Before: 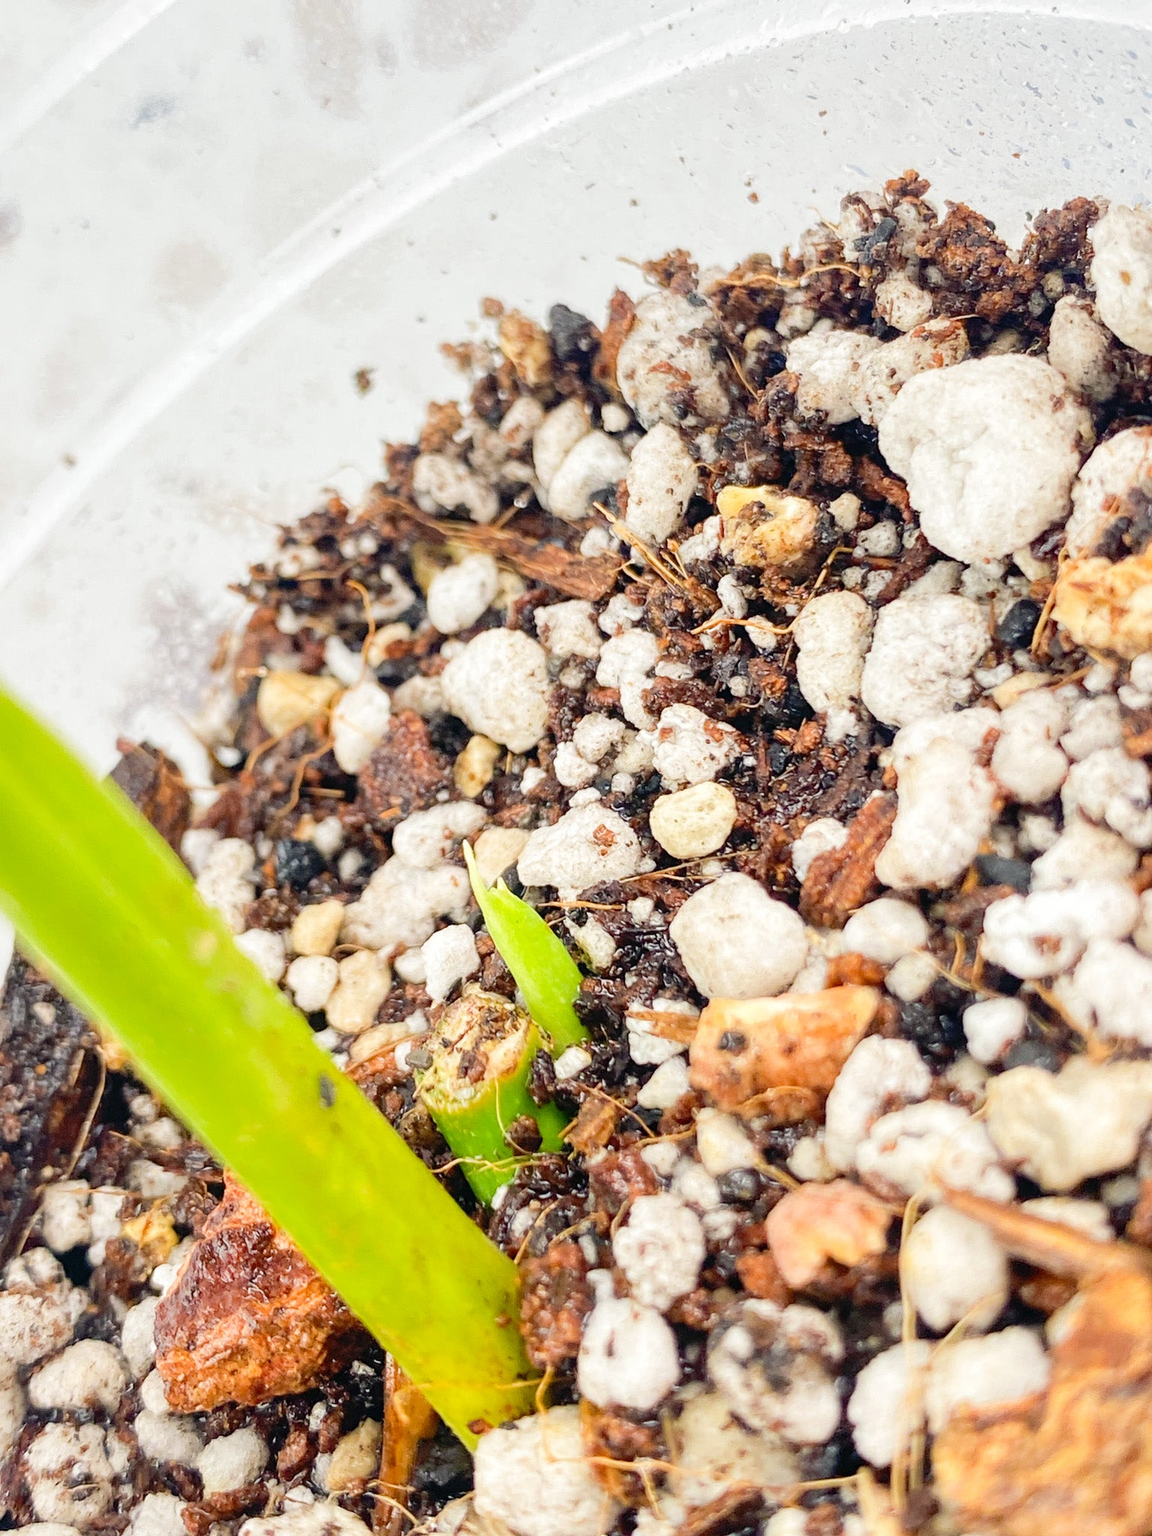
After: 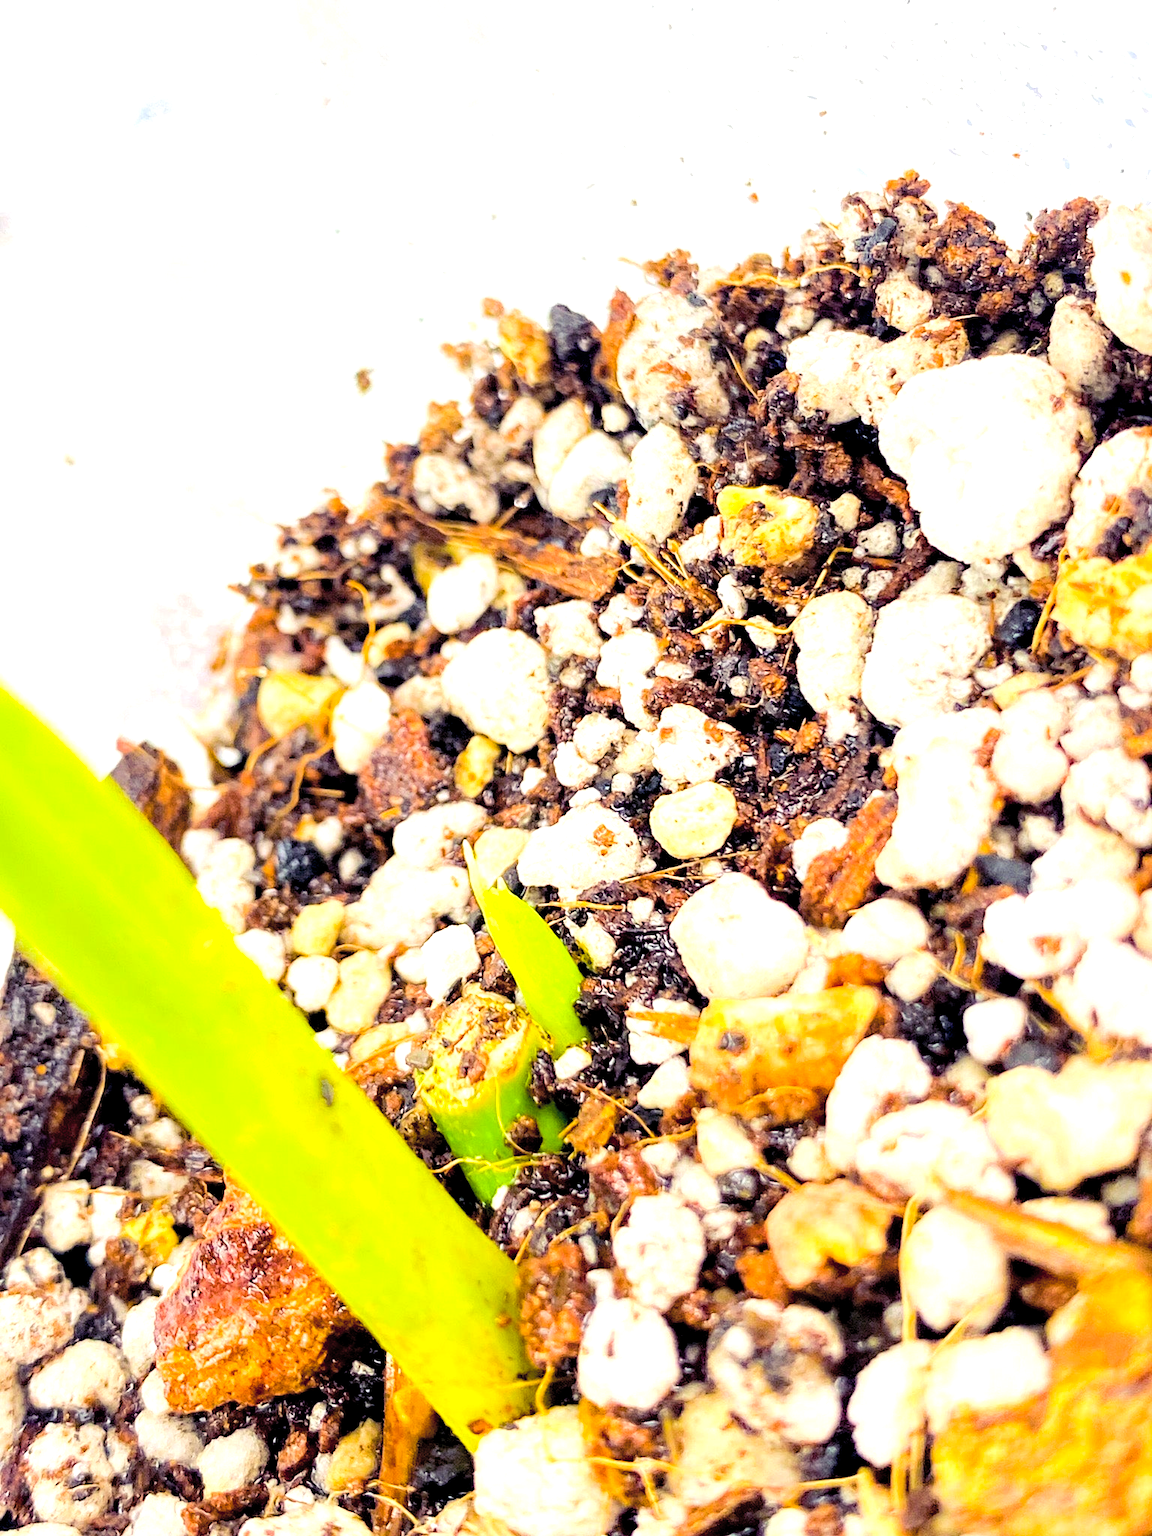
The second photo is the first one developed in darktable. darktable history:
exposure: black level correction 0.01, exposure 0.015 EV, compensate highlight preservation false
color balance rgb: shadows lift › luminance -21.454%, shadows lift › chroma 8.838%, shadows lift › hue 285.01°, linear chroma grading › shadows -8.023%, linear chroma grading › global chroma 9.949%, perceptual saturation grading › global saturation 19.871%, global vibrance 20%
tone equalizer: -8 EV -0.721 EV, -7 EV -0.735 EV, -6 EV -0.628 EV, -5 EV -0.387 EV, -3 EV 0.397 EV, -2 EV 0.6 EV, -1 EV 0.693 EV, +0 EV 0.724 EV, smoothing diameter 2.23%, edges refinement/feathering 15.18, mask exposure compensation -1.57 EV, filter diffusion 5
haze removal: adaptive false
contrast brightness saturation: brightness 0.152
